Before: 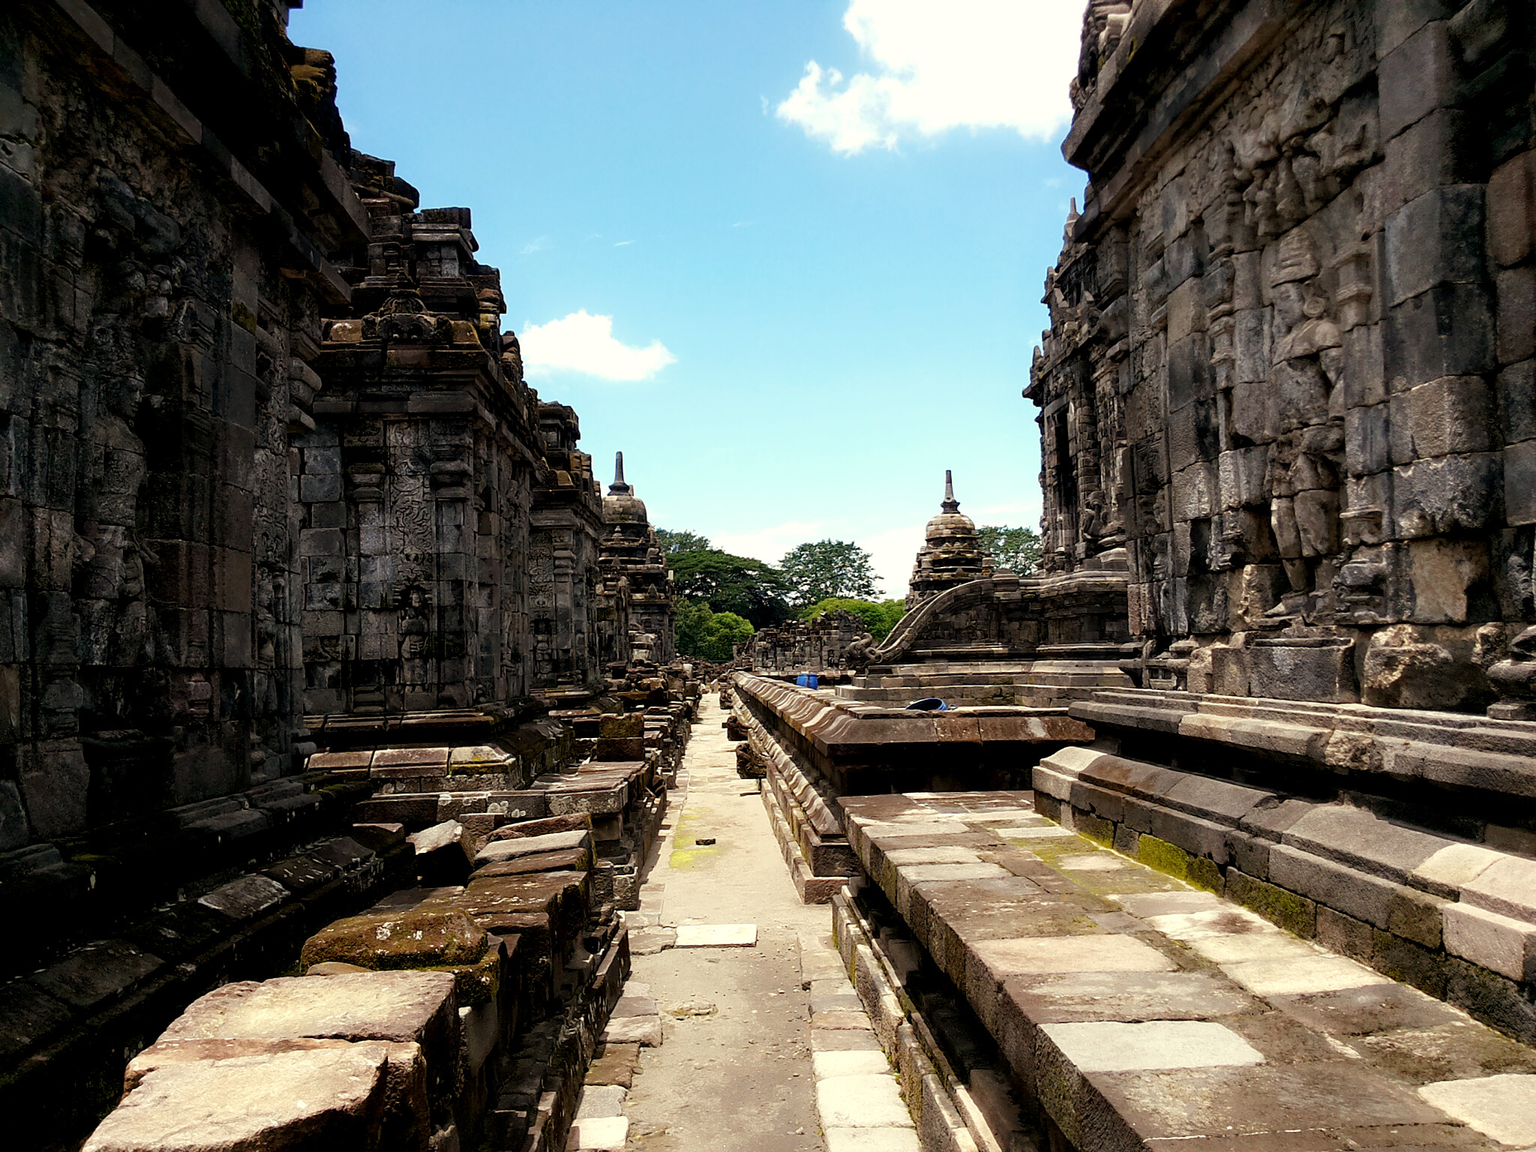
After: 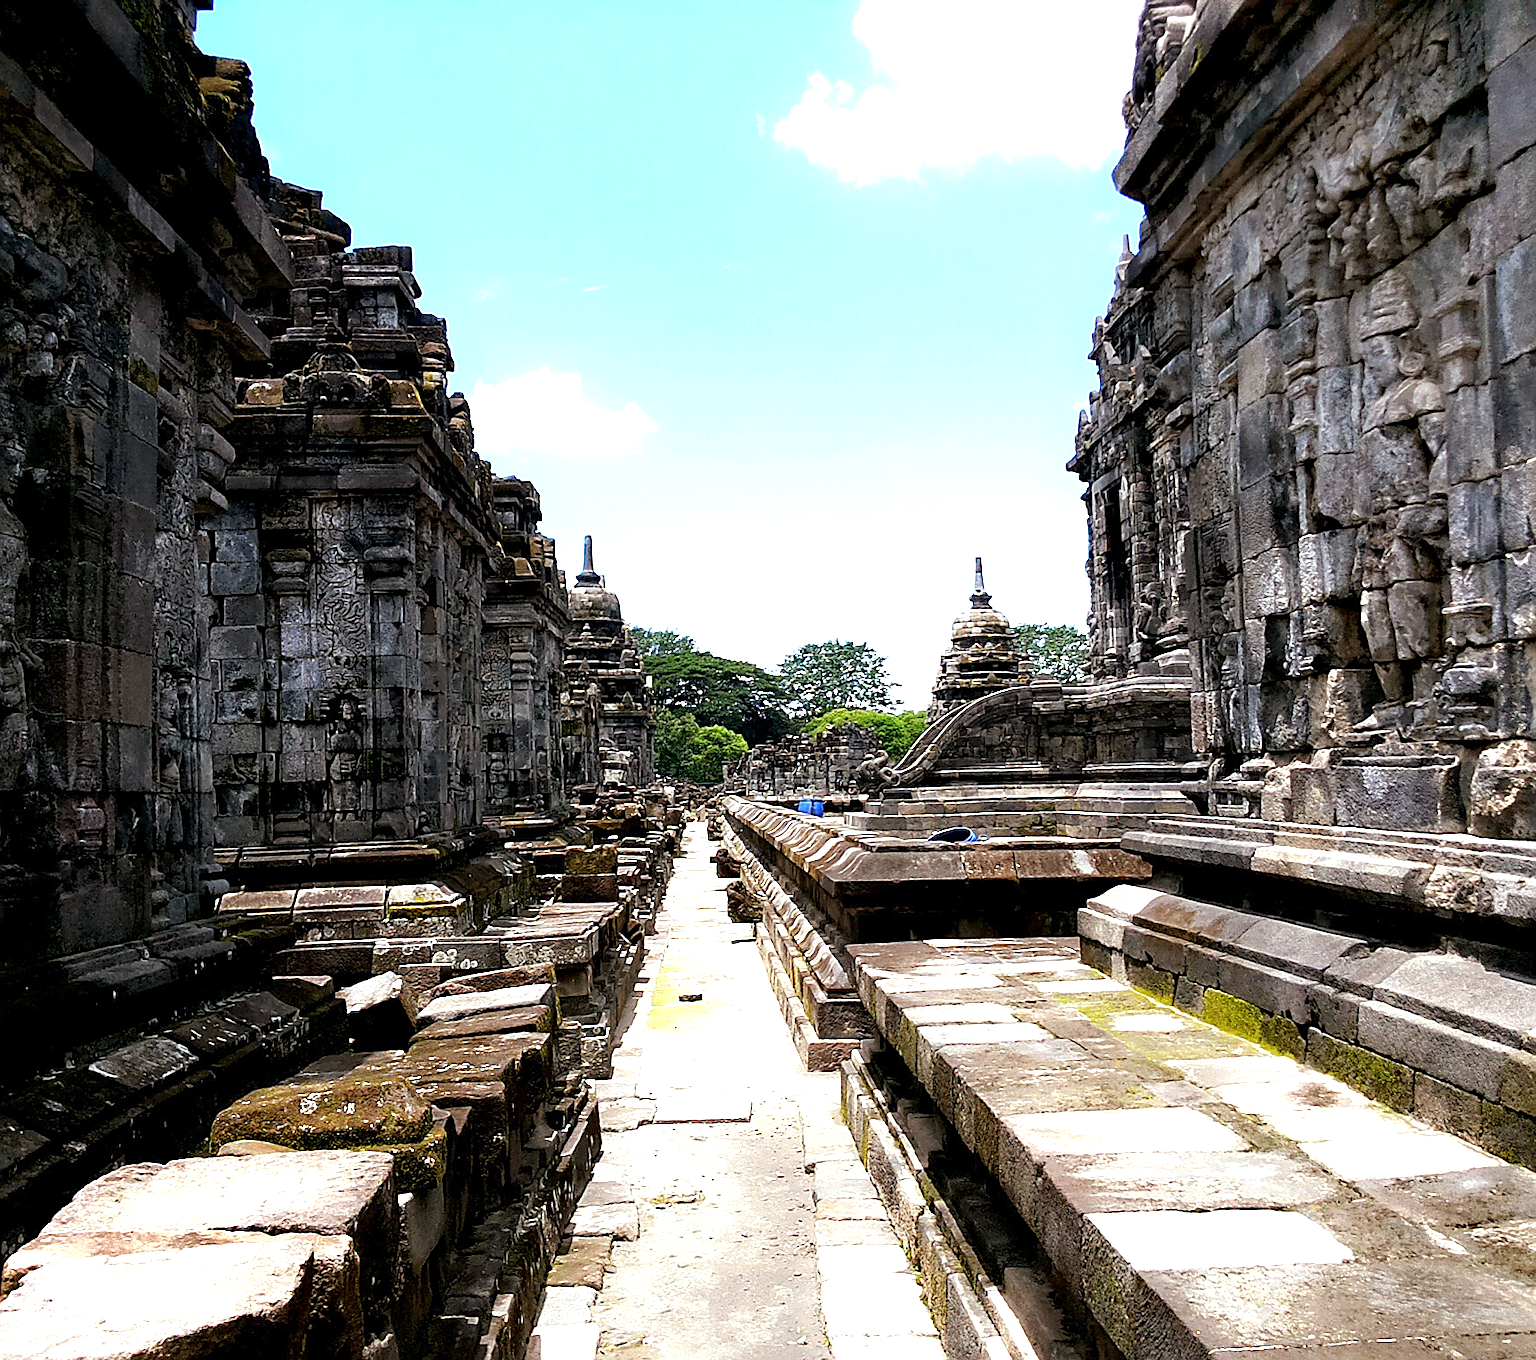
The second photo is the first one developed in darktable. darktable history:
white balance: red 0.926, green 1.003, blue 1.133
crop: left 8.026%, right 7.374%
sharpen: on, module defaults
exposure: exposure 0.999 EV, compensate highlight preservation false
